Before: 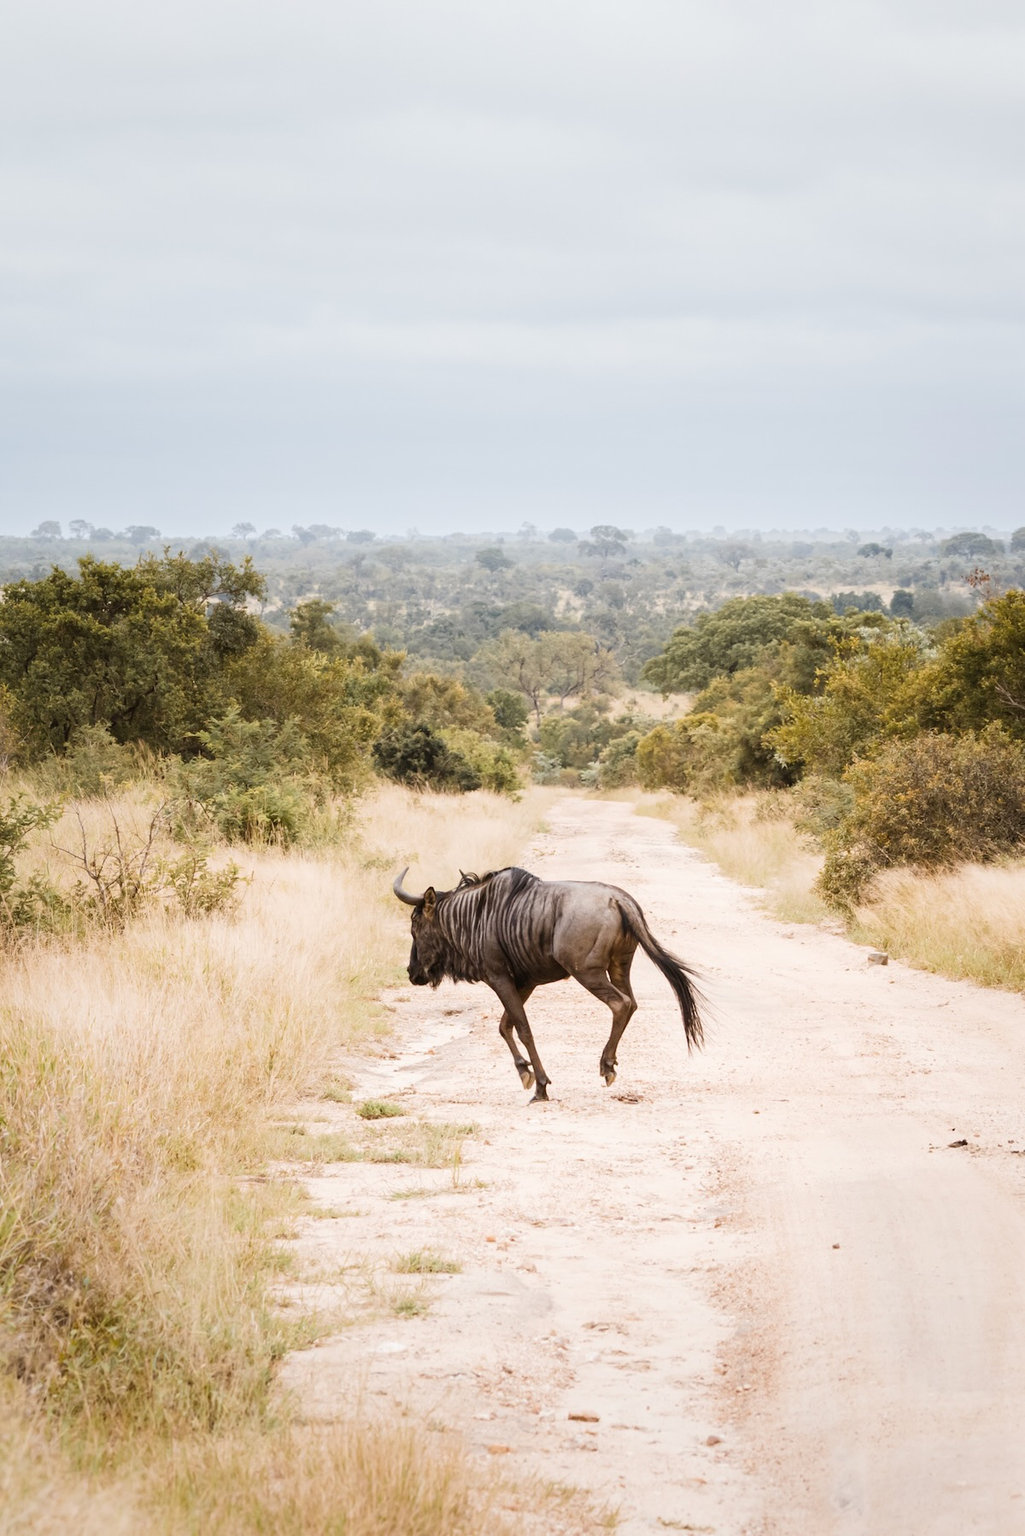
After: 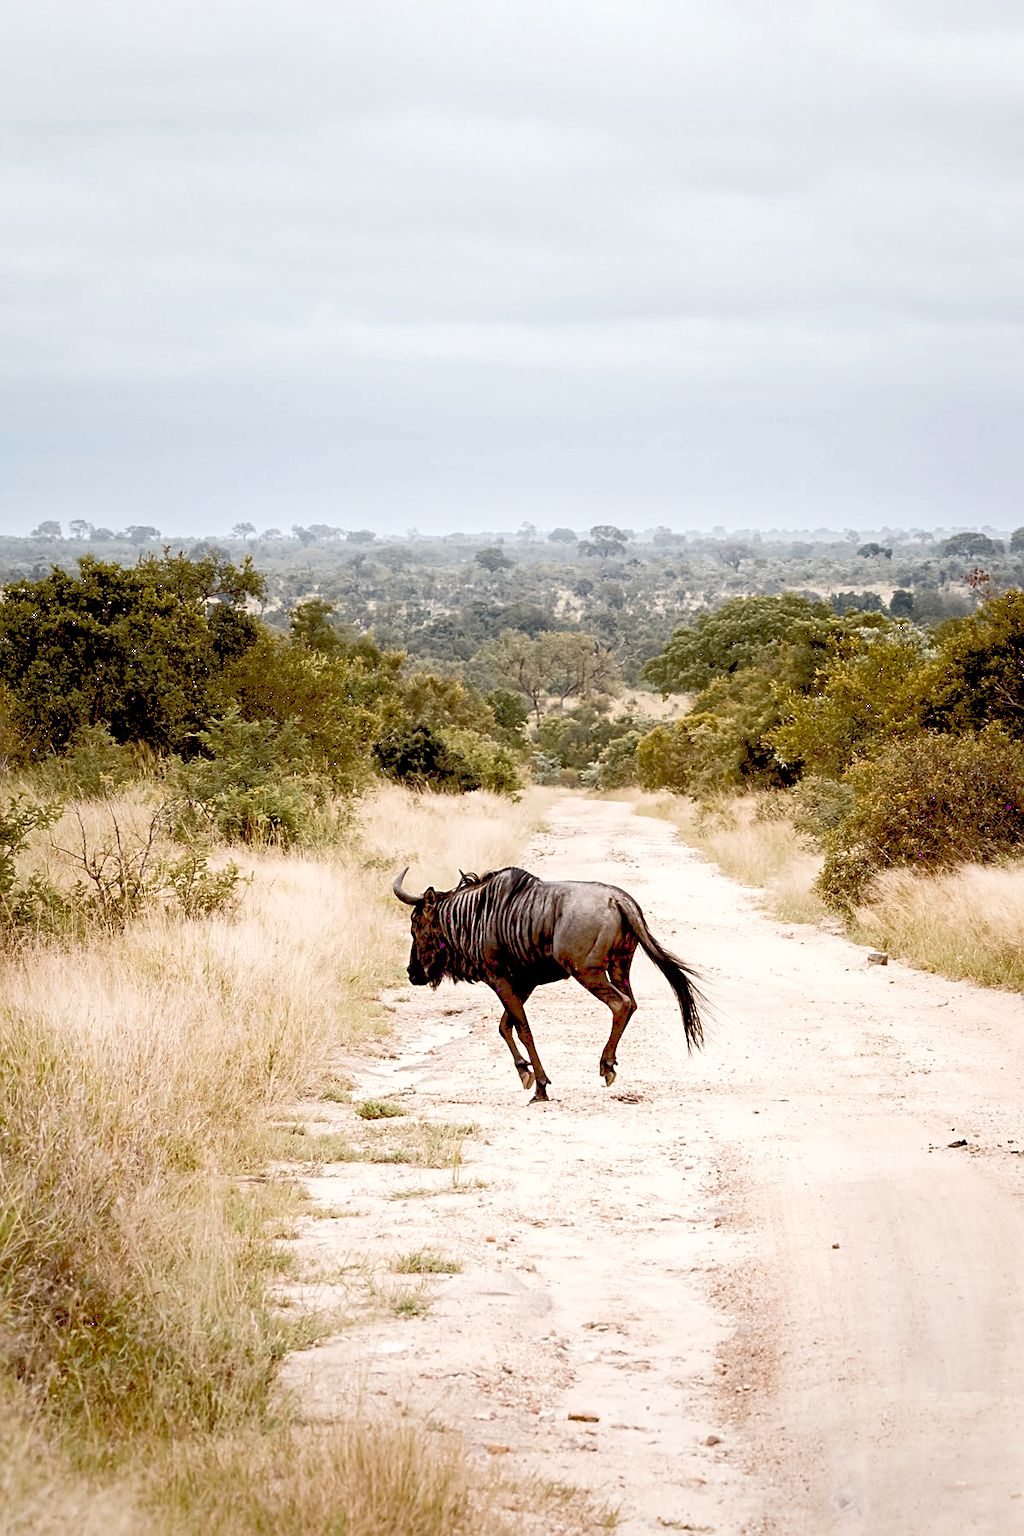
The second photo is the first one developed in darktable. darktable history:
sharpen: on, module defaults
exposure: black level correction 0.046, exposure -0.228 EV, compensate highlight preservation false
tone curve: curves: ch0 [(0, 0.081) (0.483, 0.453) (0.881, 0.992)]
